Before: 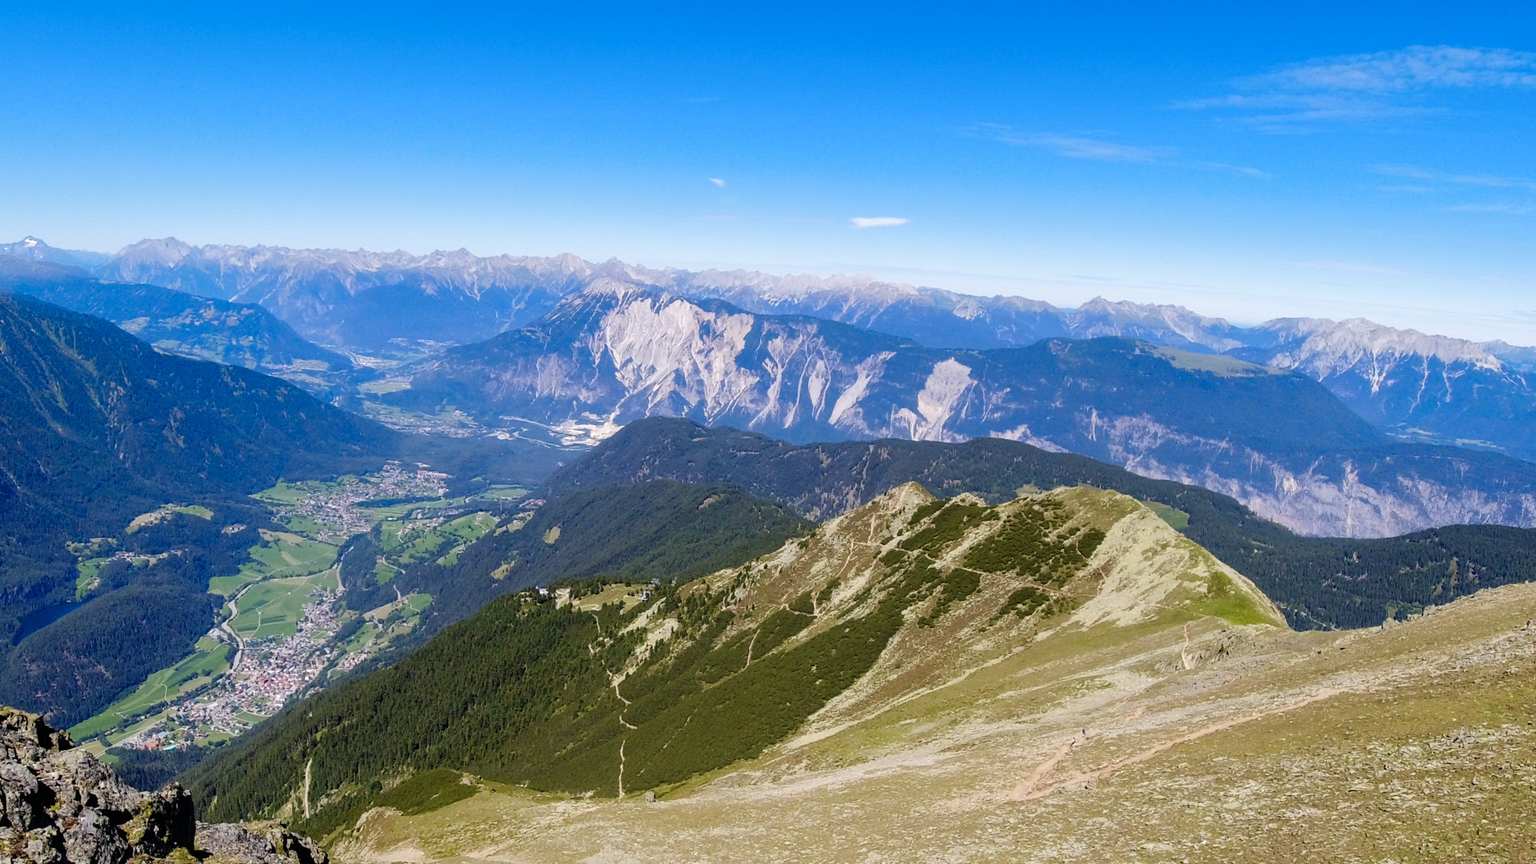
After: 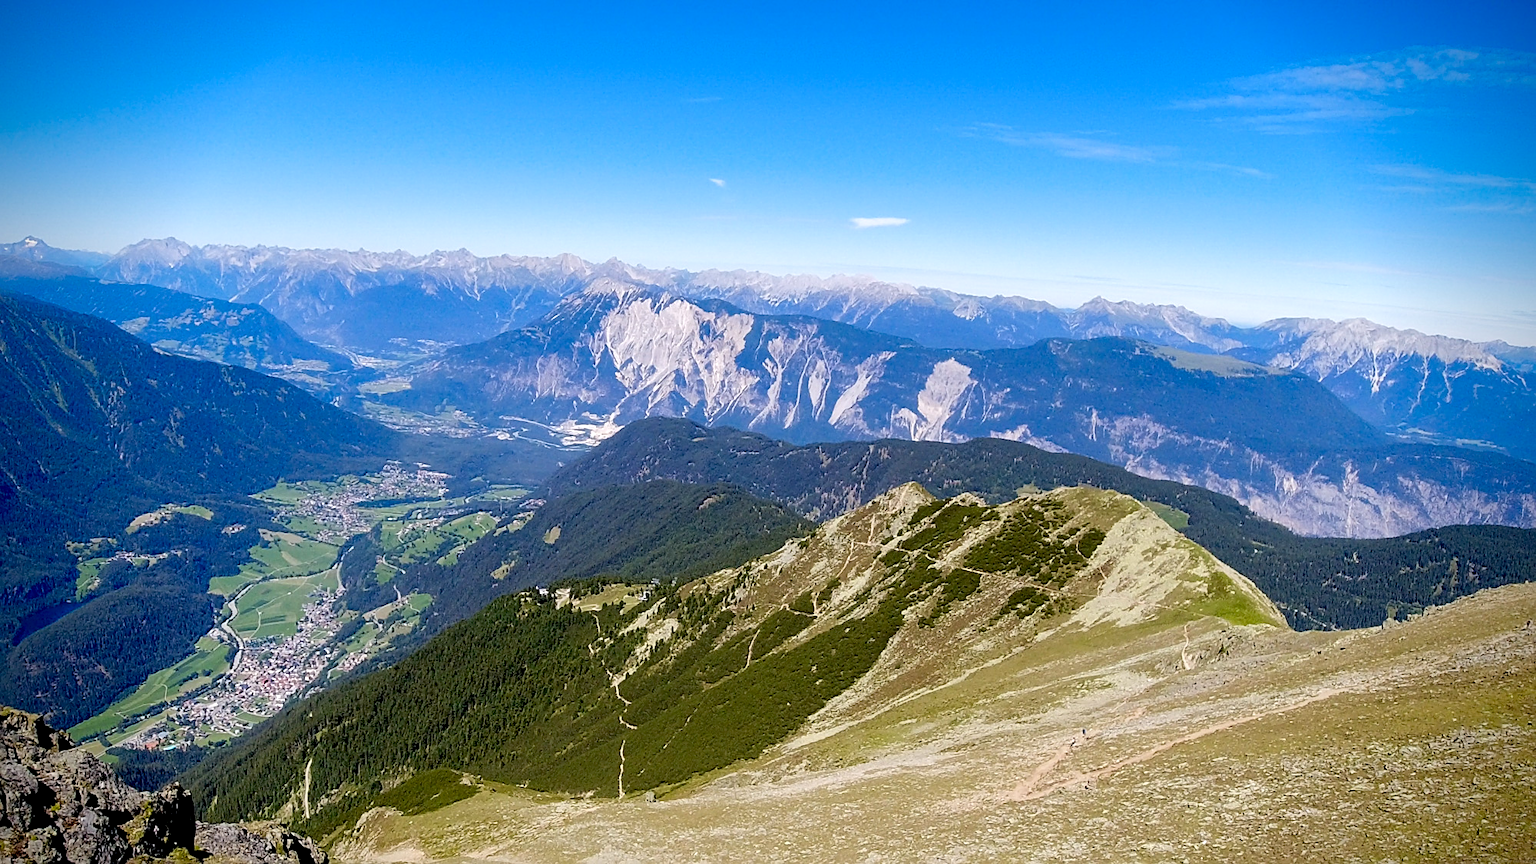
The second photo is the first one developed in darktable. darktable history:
exposure: black level correction 0.01, exposure 0.118 EV, compensate highlight preservation false
vignetting: fall-off radius 60.9%, brightness -0.981, saturation 0.489
sharpen: on, module defaults
